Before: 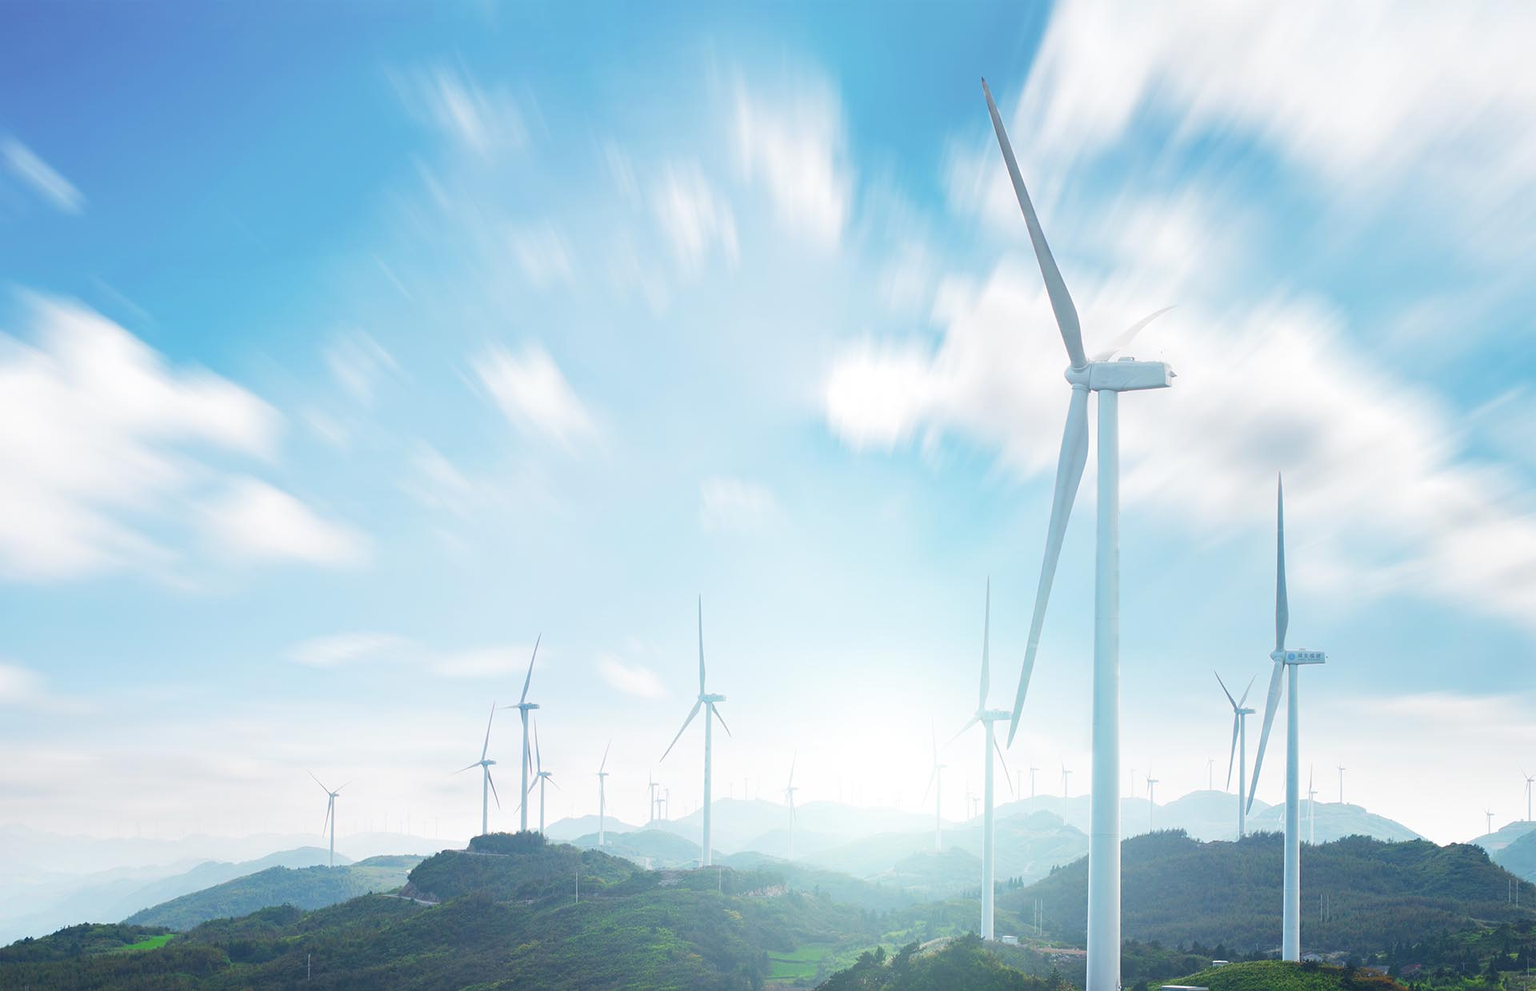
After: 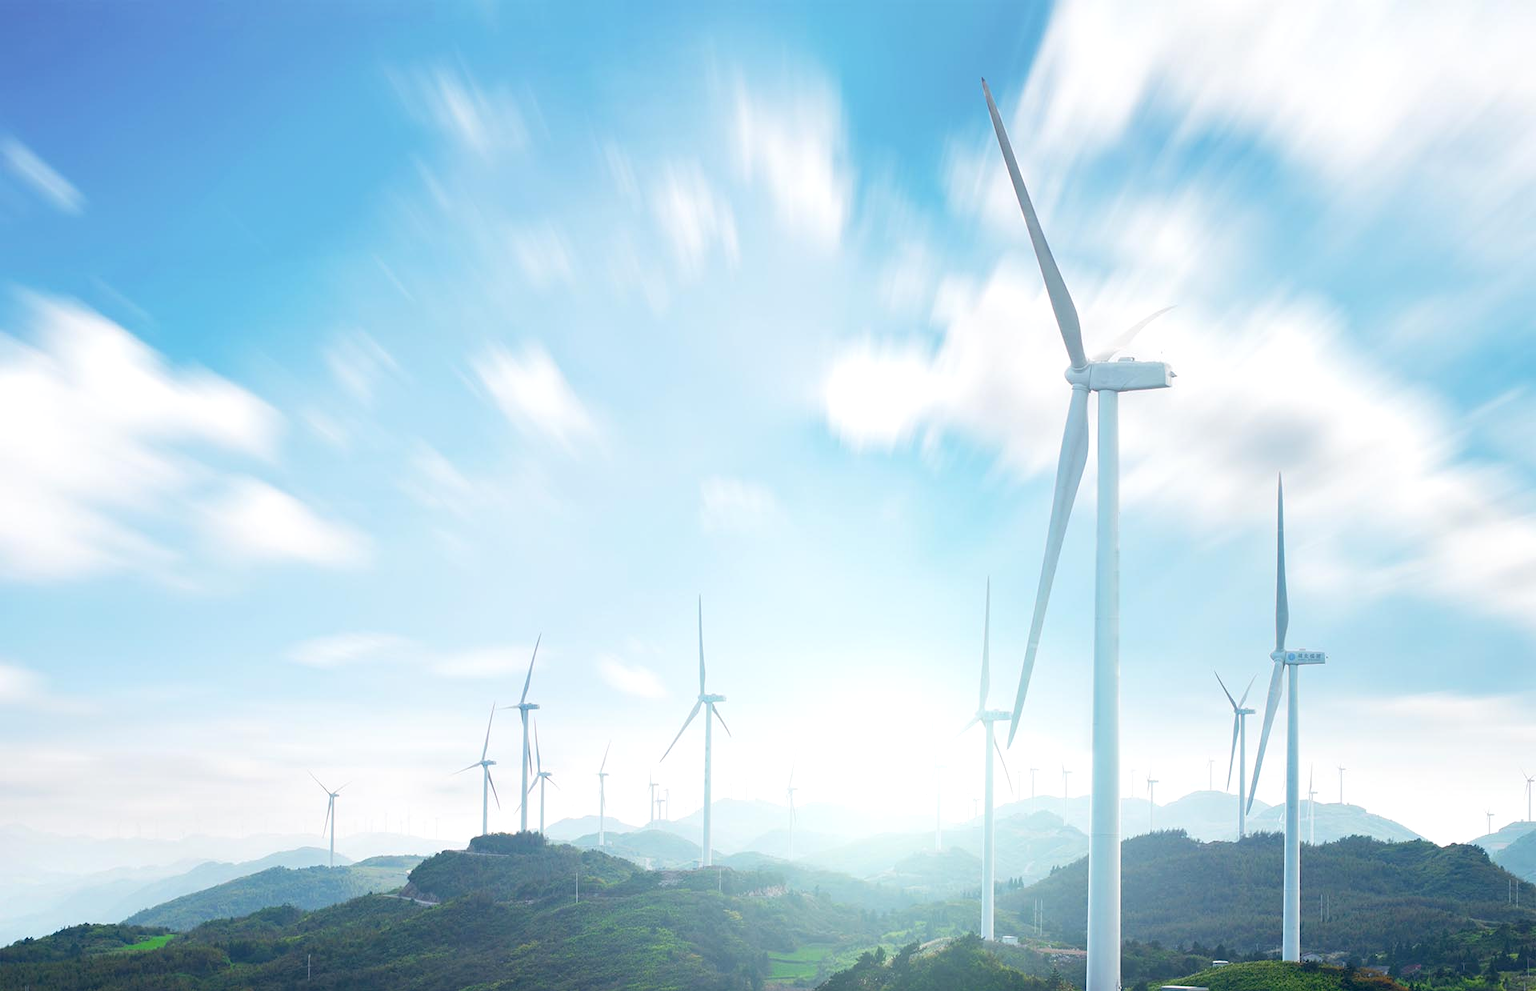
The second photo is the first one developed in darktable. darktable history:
exposure: black level correction 0.009, exposure 0.119 EV, compensate highlight preservation false
color balance rgb: perceptual saturation grading › global saturation -1%
